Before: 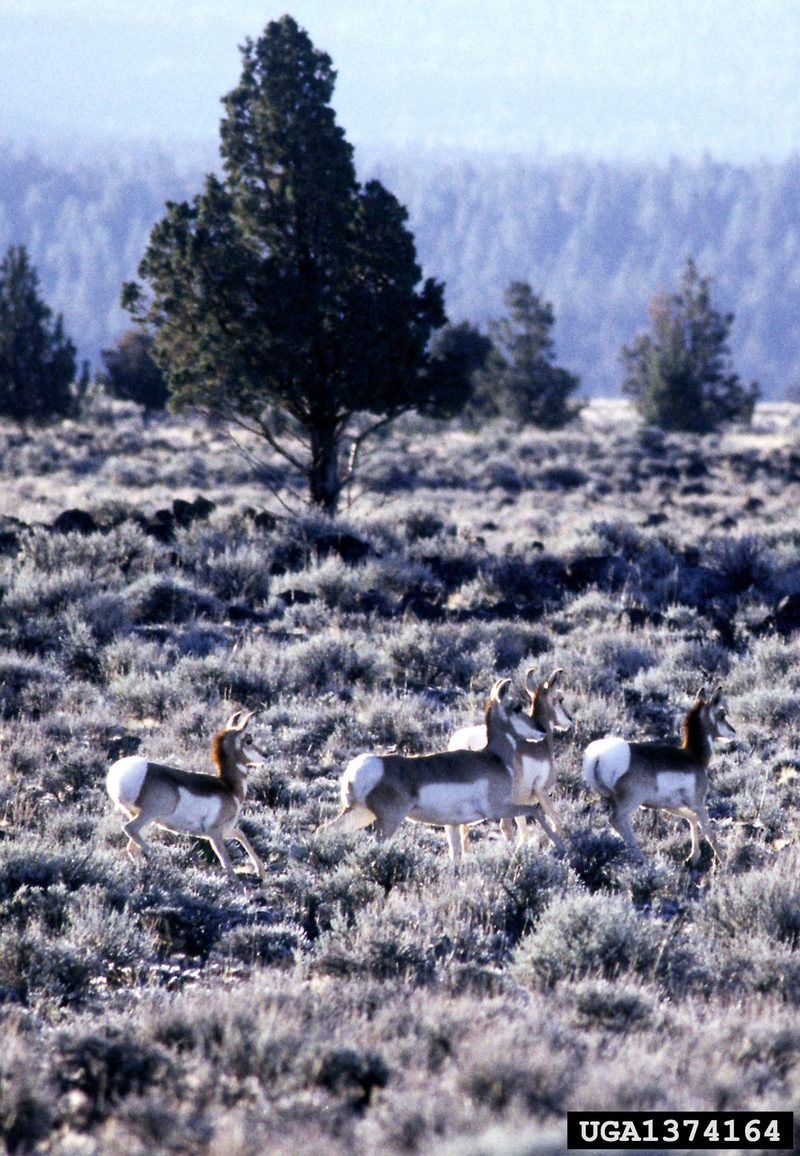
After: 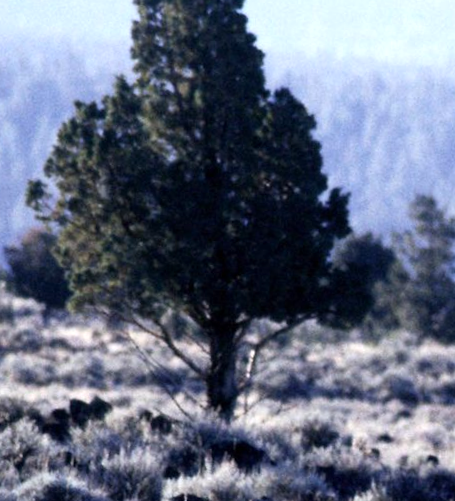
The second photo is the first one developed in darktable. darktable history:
rotate and perspective: rotation 2.27°, automatic cropping off
exposure: exposure 0.2 EV, compensate highlight preservation false
crop: left 15.306%, top 9.065%, right 30.789%, bottom 48.638%
